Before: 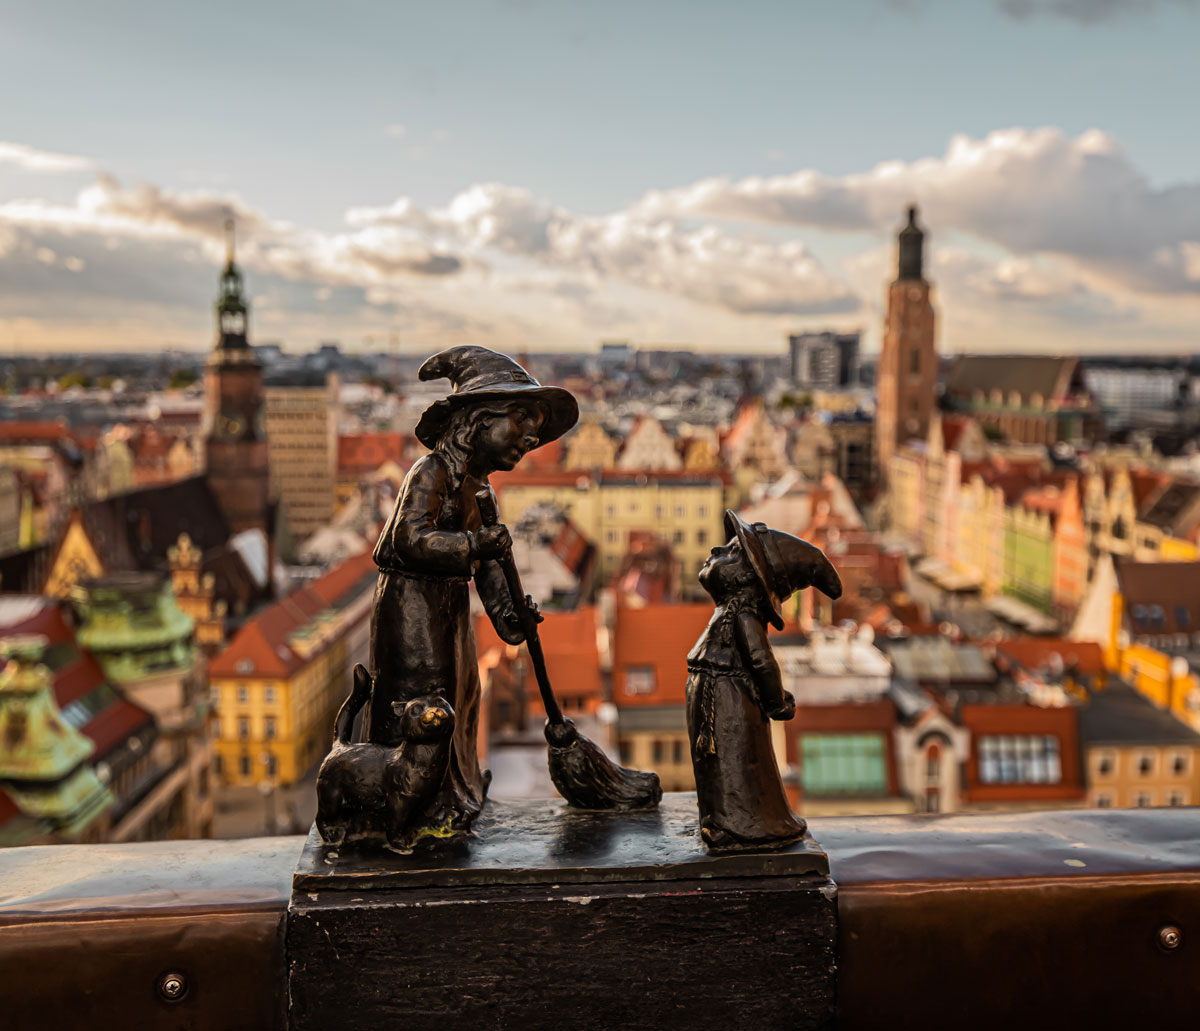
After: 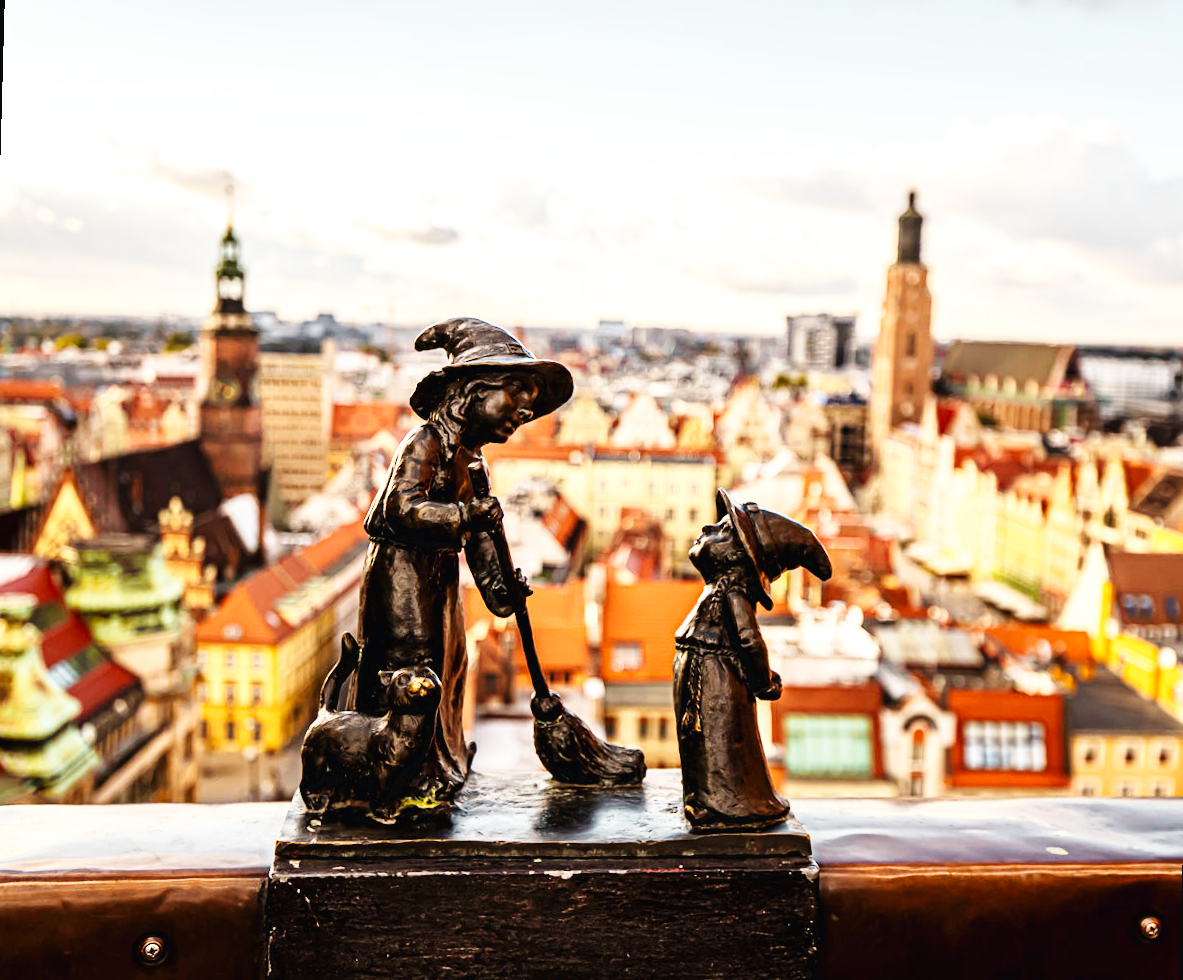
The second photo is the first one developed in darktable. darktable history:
tone equalizer: on, module defaults
exposure: black level correction 0.001, exposure 0.5 EV, compensate exposure bias true, compensate highlight preservation false
rotate and perspective: rotation 1.57°, crop left 0.018, crop right 0.982, crop top 0.039, crop bottom 0.961
base curve: curves: ch0 [(0, 0.003) (0.001, 0.002) (0.006, 0.004) (0.02, 0.022) (0.048, 0.086) (0.094, 0.234) (0.162, 0.431) (0.258, 0.629) (0.385, 0.8) (0.548, 0.918) (0.751, 0.988) (1, 1)], preserve colors none
